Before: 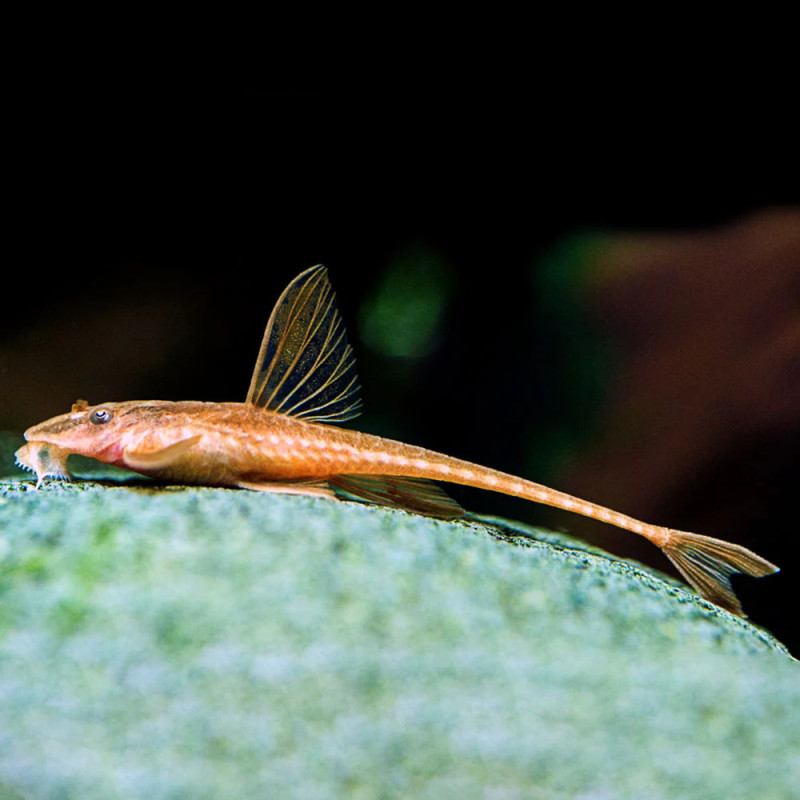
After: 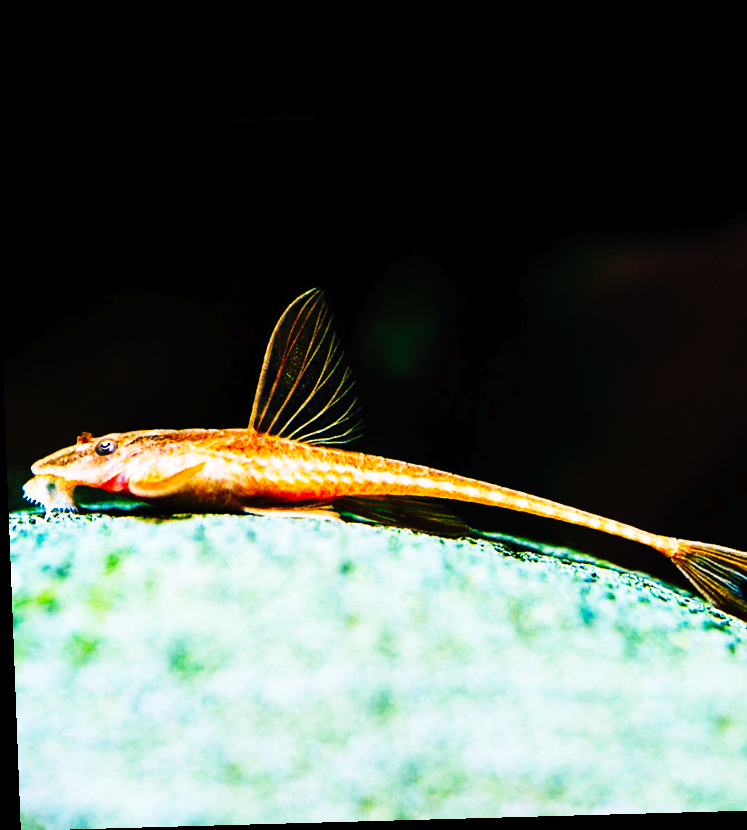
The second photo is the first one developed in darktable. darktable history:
crop and rotate: left 1.088%, right 8.807%
tone curve: curves: ch0 [(0, 0) (0.003, 0.01) (0.011, 0.012) (0.025, 0.012) (0.044, 0.017) (0.069, 0.021) (0.1, 0.025) (0.136, 0.03) (0.177, 0.037) (0.224, 0.052) (0.277, 0.092) (0.335, 0.16) (0.399, 0.3) (0.468, 0.463) (0.543, 0.639) (0.623, 0.796) (0.709, 0.904) (0.801, 0.962) (0.898, 0.988) (1, 1)], preserve colors none
rotate and perspective: rotation -2.22°, lens shift (horizontal) -0.022, automatic cropping off
white balance: red 0.982, blue 1.018
